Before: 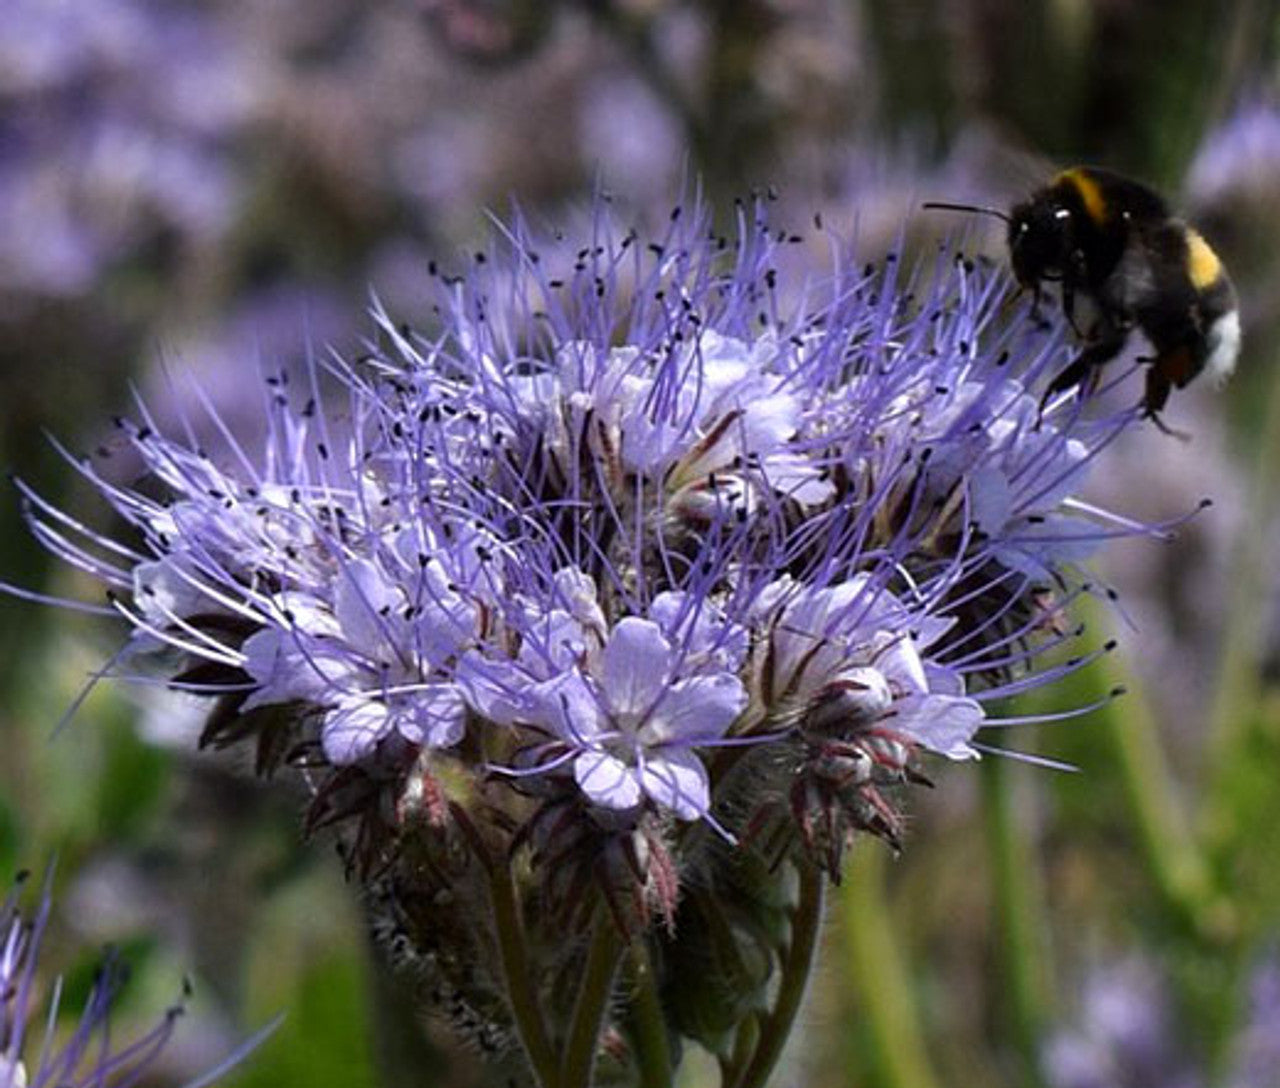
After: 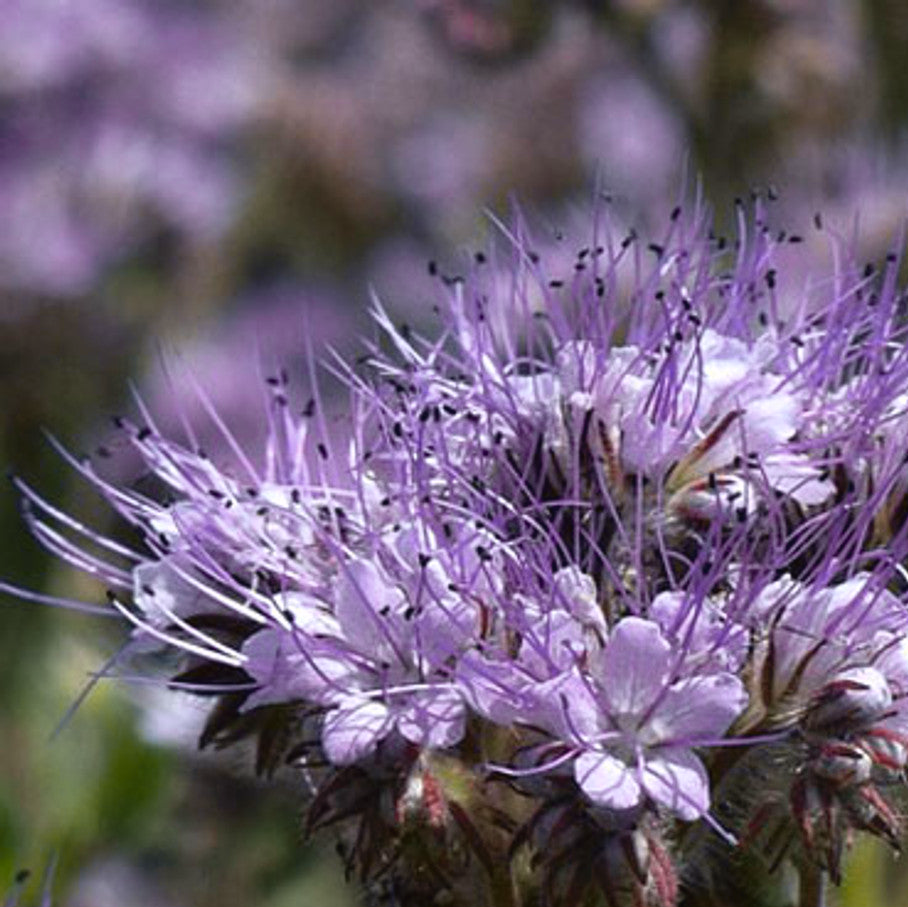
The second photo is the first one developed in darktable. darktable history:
crop: right 29.049%, bottom 16.55%
tone curve: curves: ch0 [(0, 0.024) (0.119, 0.146) (0.474, 0.485) (0.718, 0.739) (0.817, 0.839) (1, 0.998)]; ch1 [(0, 0) (0.377, 0.416) (0.439, 0.451) (0.477, 0.477) (0.501, 0.503) (0.538, 0.544) (0.58, 0.602) (0.664, 0.676) (0.783, 0.804) (1, 1)]; ch2 [(0, 0) (0.38, 0.405) (0.463, 0.456) (0.498, 0.497) (0.524, 0.535) (0.578, 0.576) (0.648, 0.665) (1, 1)], color space Lab, independent channels, preserve colors none
